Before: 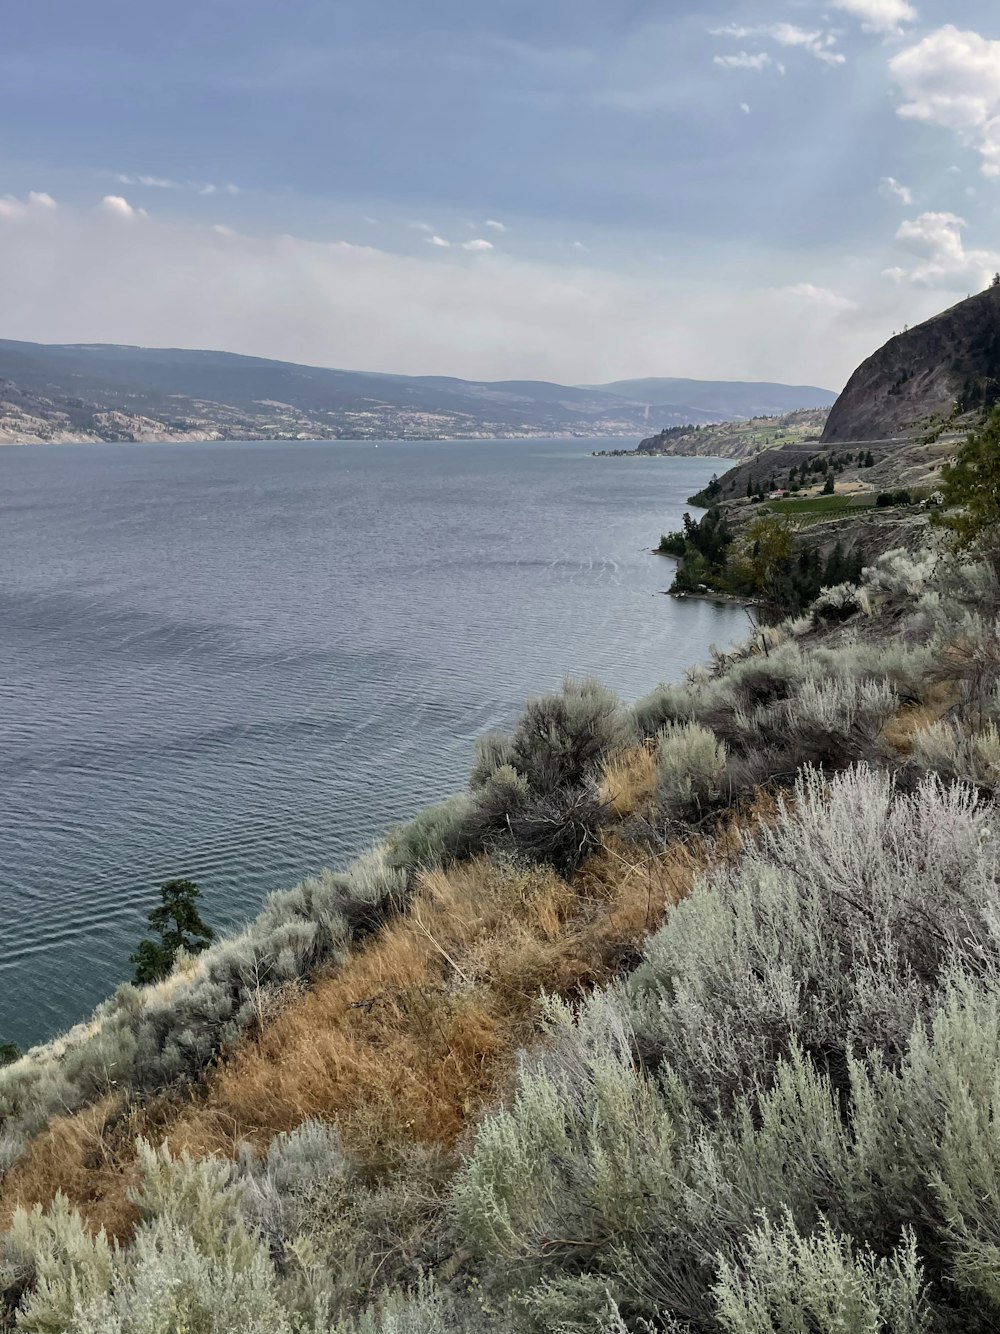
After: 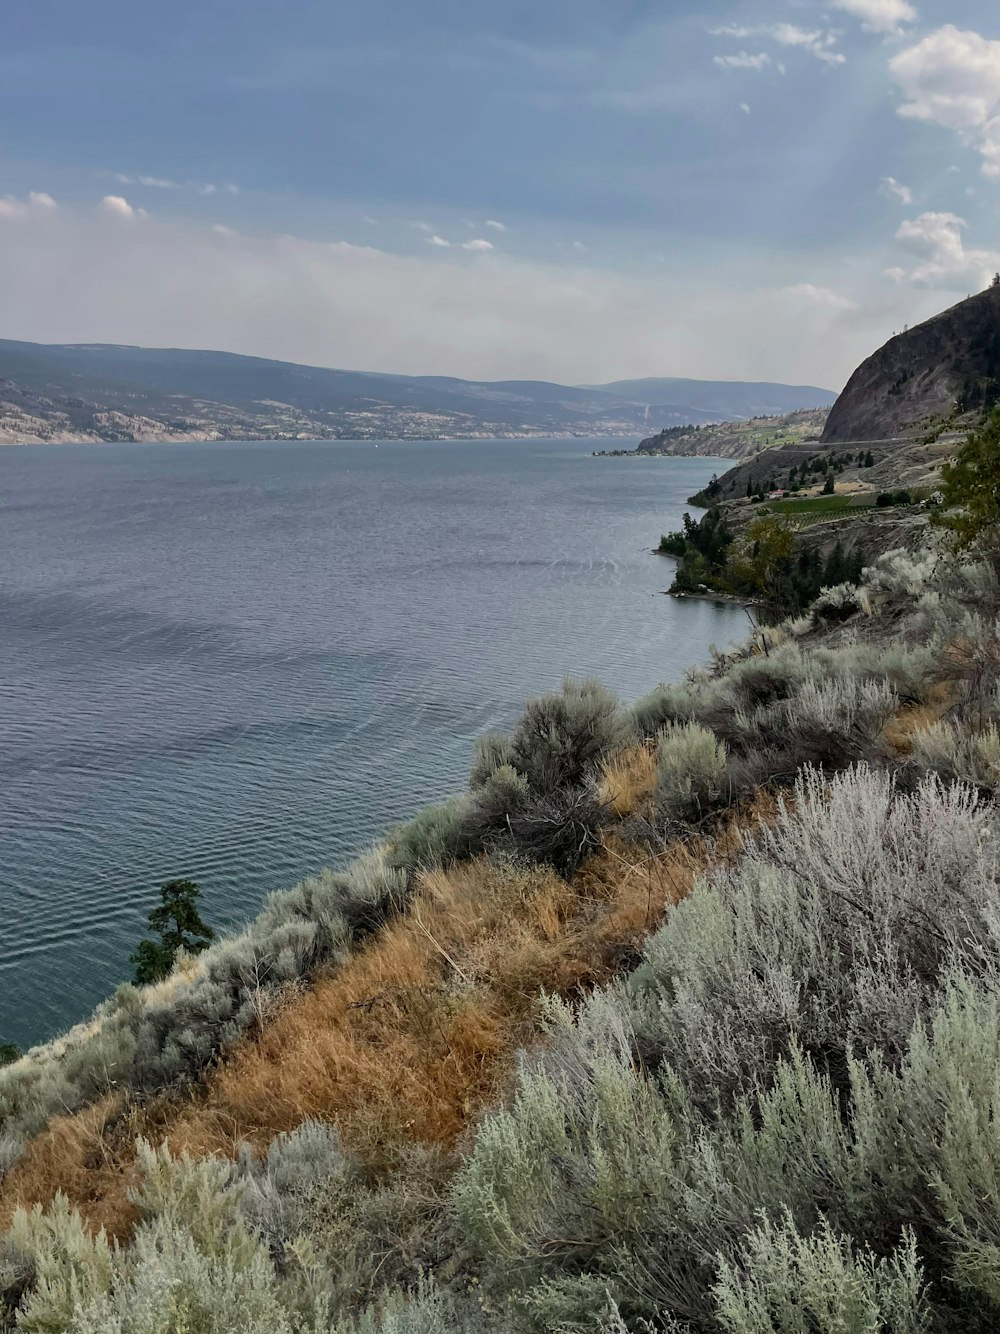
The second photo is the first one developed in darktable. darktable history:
exposure: exposure -0.333 EV, compensate exposure bias true, compensate highlight preservation false
